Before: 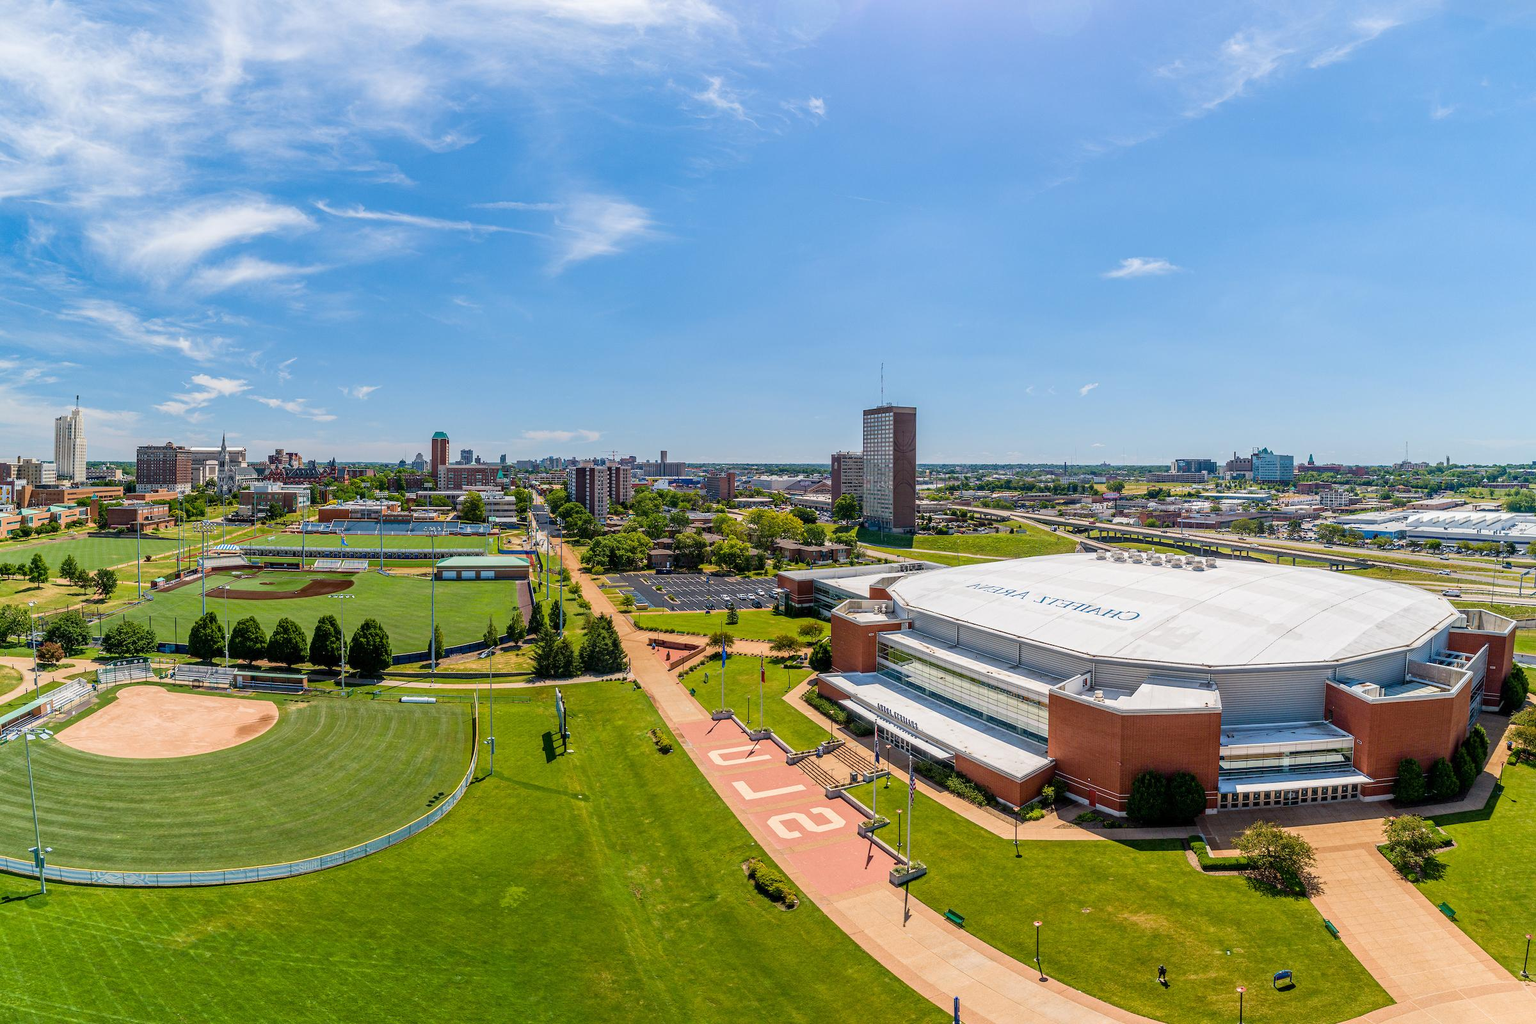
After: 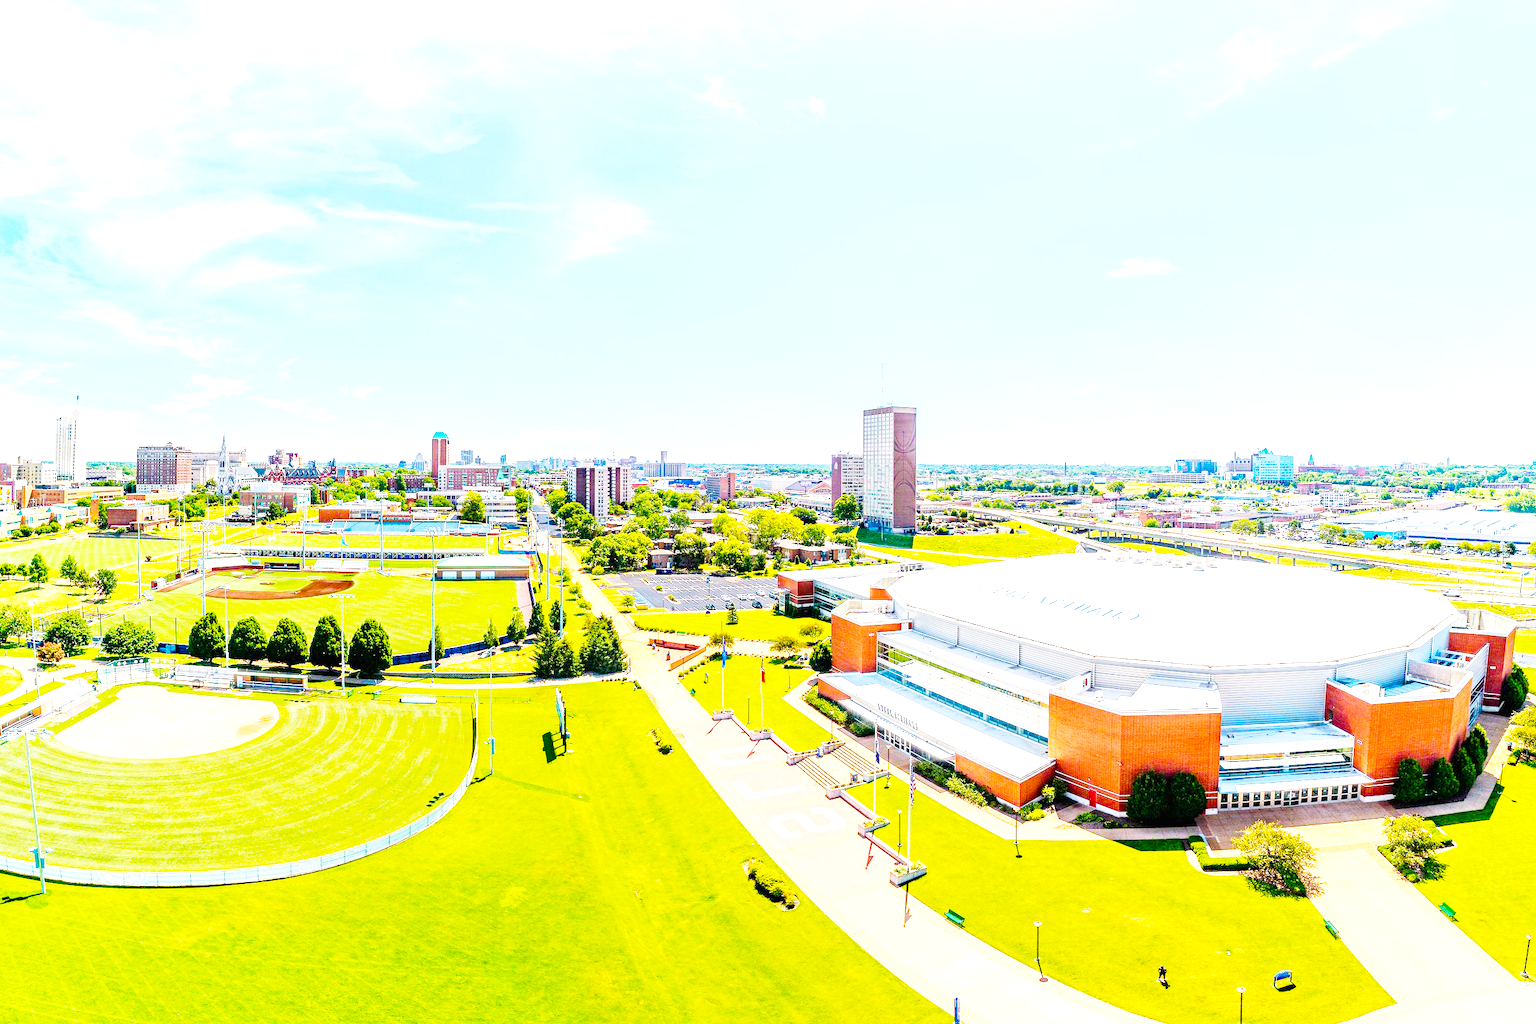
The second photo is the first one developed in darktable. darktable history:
exposure: black level correction 0, exposure 1.55 EV, compensate exposure bias true, compensate highlight preservation false
color balance rgb: perceptual saturation grading › global saturation 25%, global vibrance 20%
base curve: curves: ch0 [(0, 0) (0, 0.001) (0.001, 0.001) (0.004, 0.002) (0.007, 0.004) (0.015, 0.013) (0.033, 0.045) (0.052, 0.096) (0.075, 0.17) (0.099, 0.241) (0.163, 0.42) (0.219, 0.55) (0.259, 0.616) (0.327, 0.722) (0.365, 0.765) (0.522, 0.873) (0.547, 0.881) (0.689, 0.919) (0.826, 0.952) (1, 1)], preserve colors none
